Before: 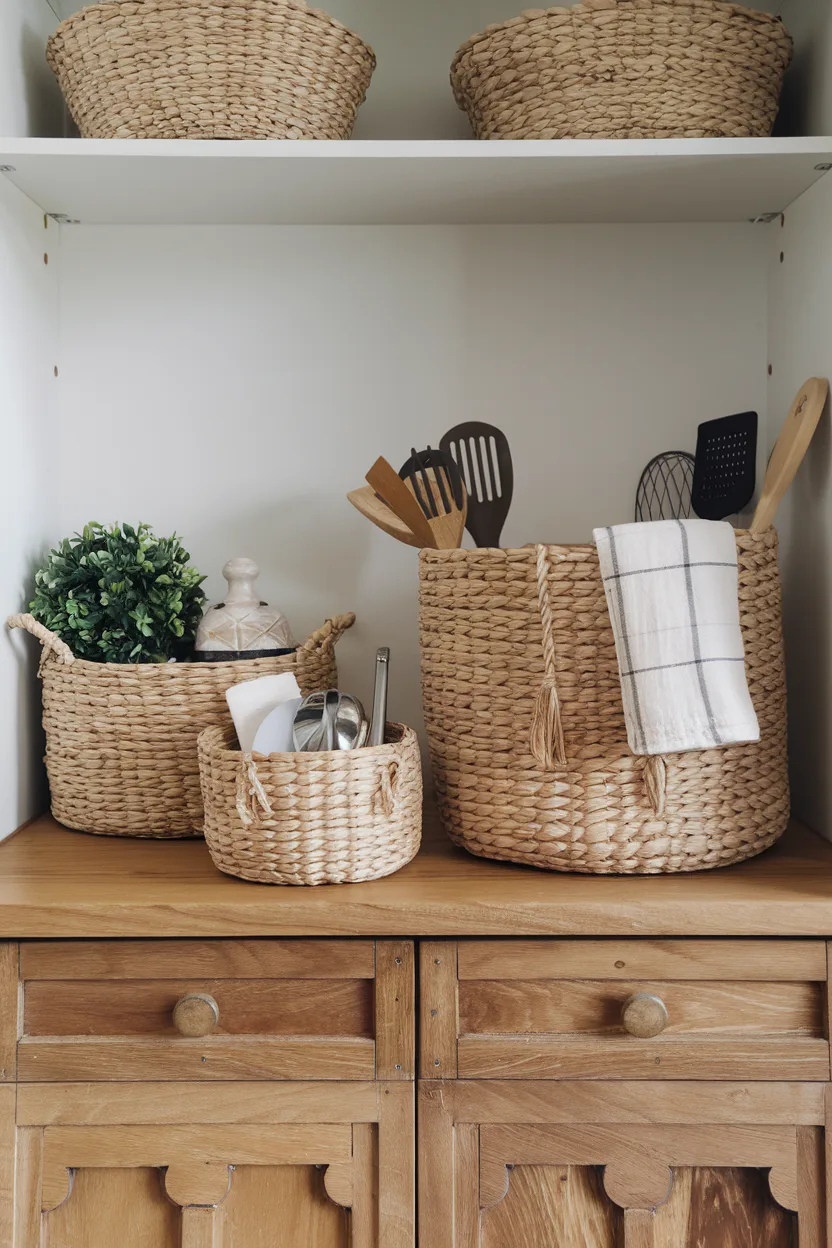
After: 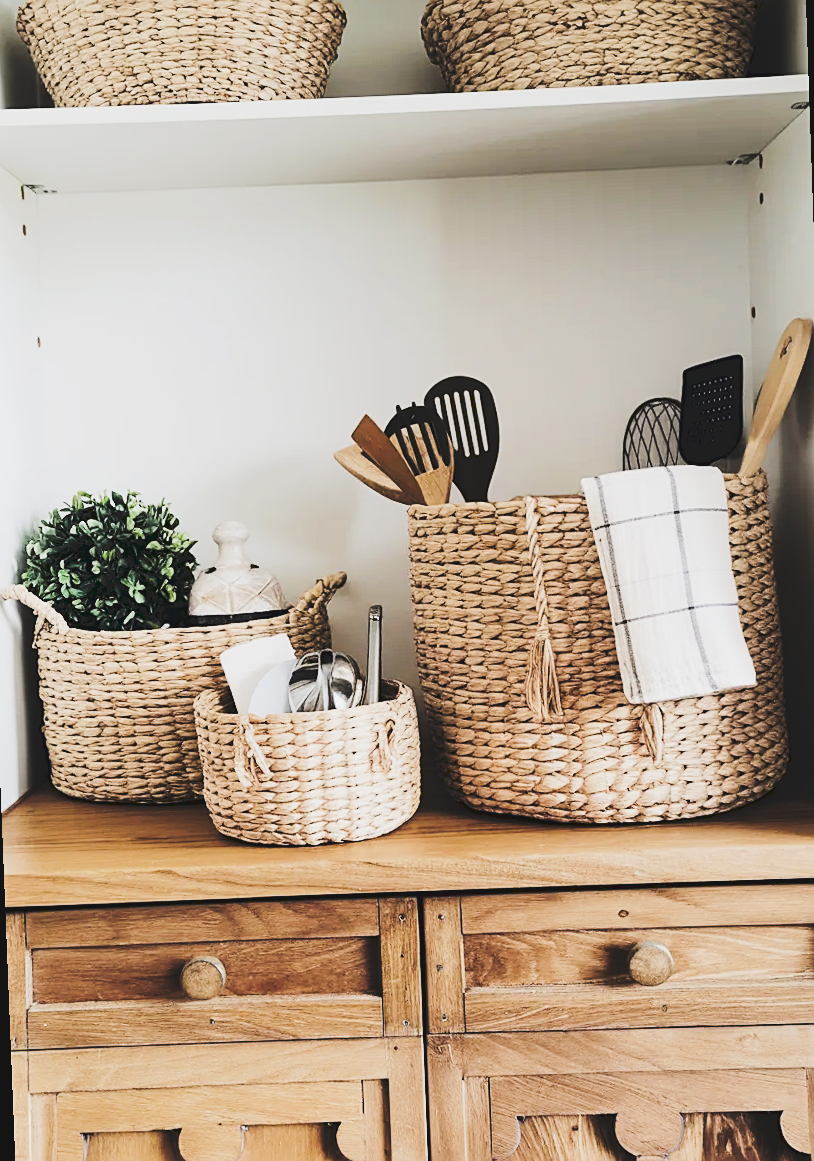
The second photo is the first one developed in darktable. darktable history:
tone curve: curves: ch0 [(0, 0) (0.003, 0.117) (0.011, 0.125) (0.025, 0.133) (0.044, 0.144) (0.069, 0.152) (0.1, 0.167) (0.136, 0.186) (0.177, 0.21) (0.224, 0.244) (0.277, 0.295) (0.335, 0.357) (0.399, 0.445) (0.468, 0.531) (0.543, 0.629) (0.623, 0.716) (0.709, 0.803) (0.801, 0.876) (0.898, 0.939) (1, 1)], preserve colors none
rotate and perspective: rotation -2.12°, lens shift (vertical) 0.009, lens shift (horizontal) -0.008, automatic cropping original format, crop left 0.036, crop right 0.964, crop top 0.05, crop bottom 0.959
tone equalizer: -8 EV -1.08 EV, -7 EV -1.01 EV, -6 EV -0.867 EV, -5 EV -0.578 EV, -3 EV 0.578 EV, -2 EV 0.867 EV, -1 EV 1.01 EV, +0 EV 1.08 EV, edges refinement/feathering 500, mask exposure compensation -1.57 EV, preserve details no
filmic rgb: black relative exposure -7.15 EV, white relative exposure 5.36 EV, hardness 3.02
sharpen: on, module defaults
